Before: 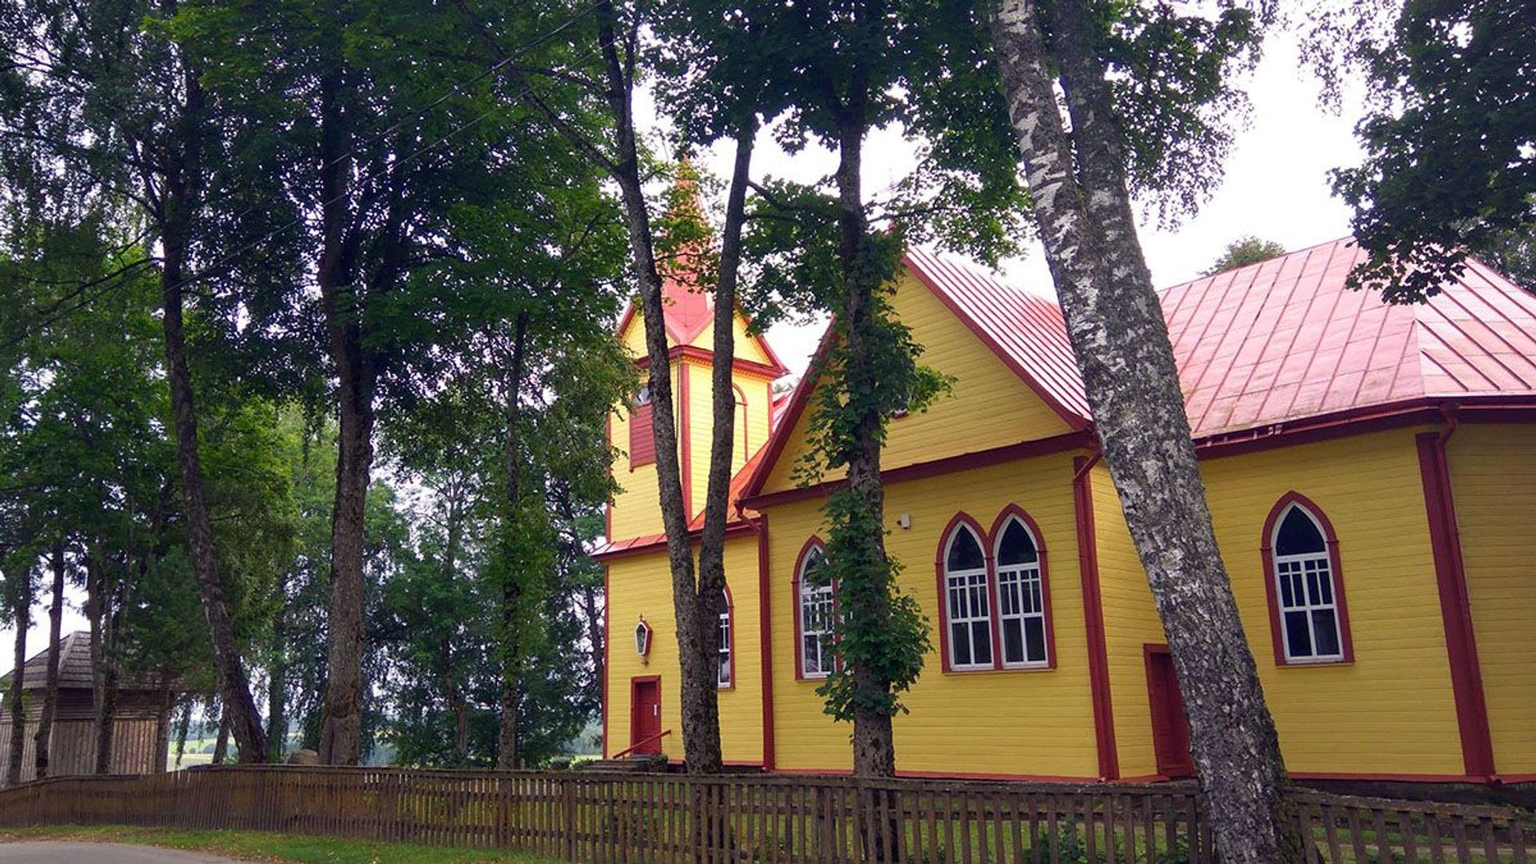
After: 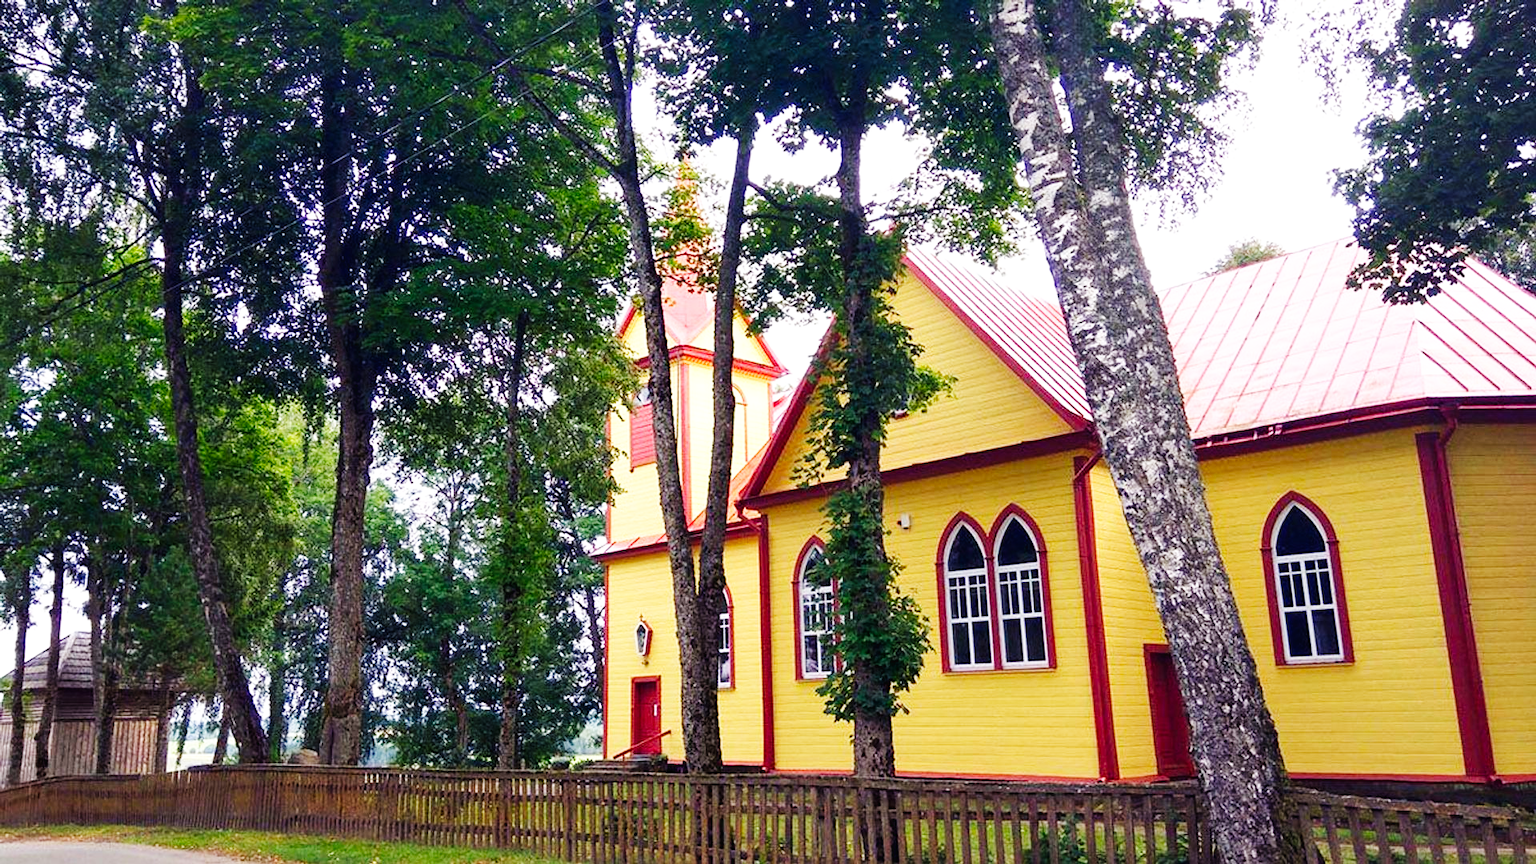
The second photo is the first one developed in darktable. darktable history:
base curve: curves: ch0 [(0, 0.003) (0.001, 0.002) (0.006, 0.004) (0.02, 0.022) (0.048, 0.086) (0.094, 0.234) (0.162, 0.431) (0.258, 0.629) (0.385, 0.8) (0.548, 0.918) (0.751, 0.988) (1, 1)], preserve colors none
